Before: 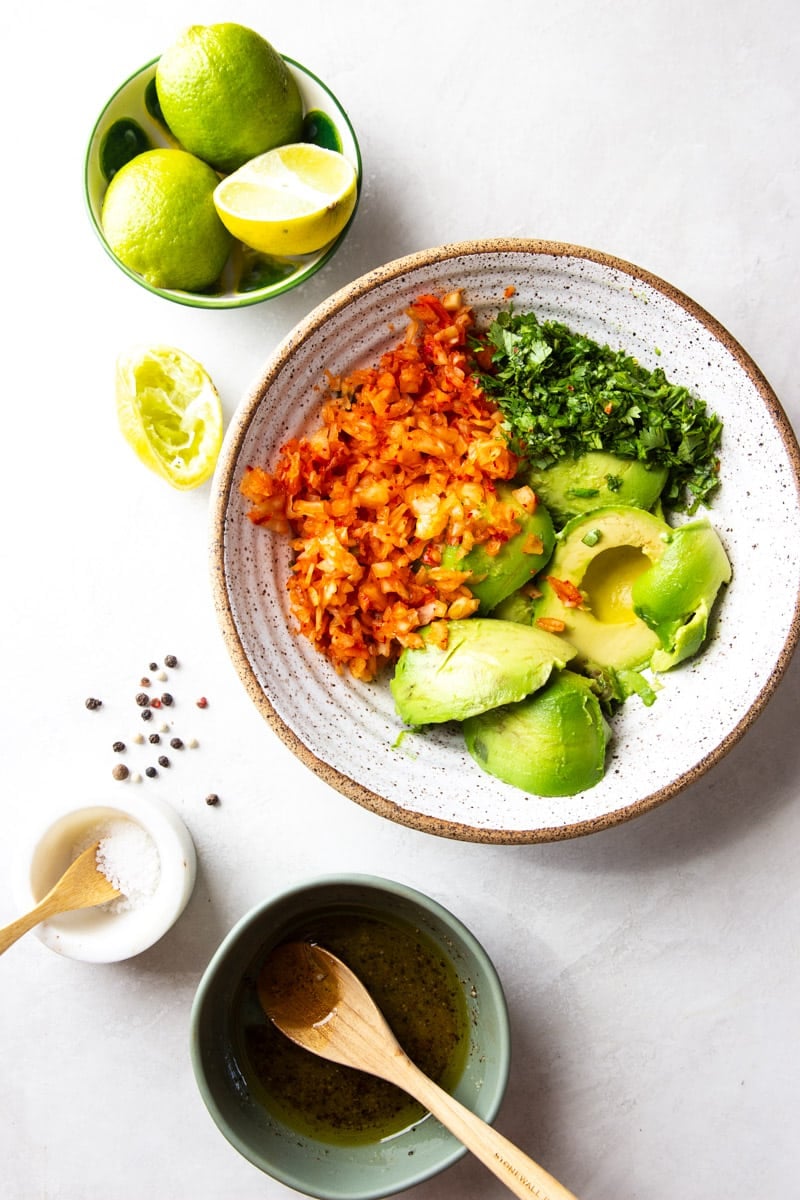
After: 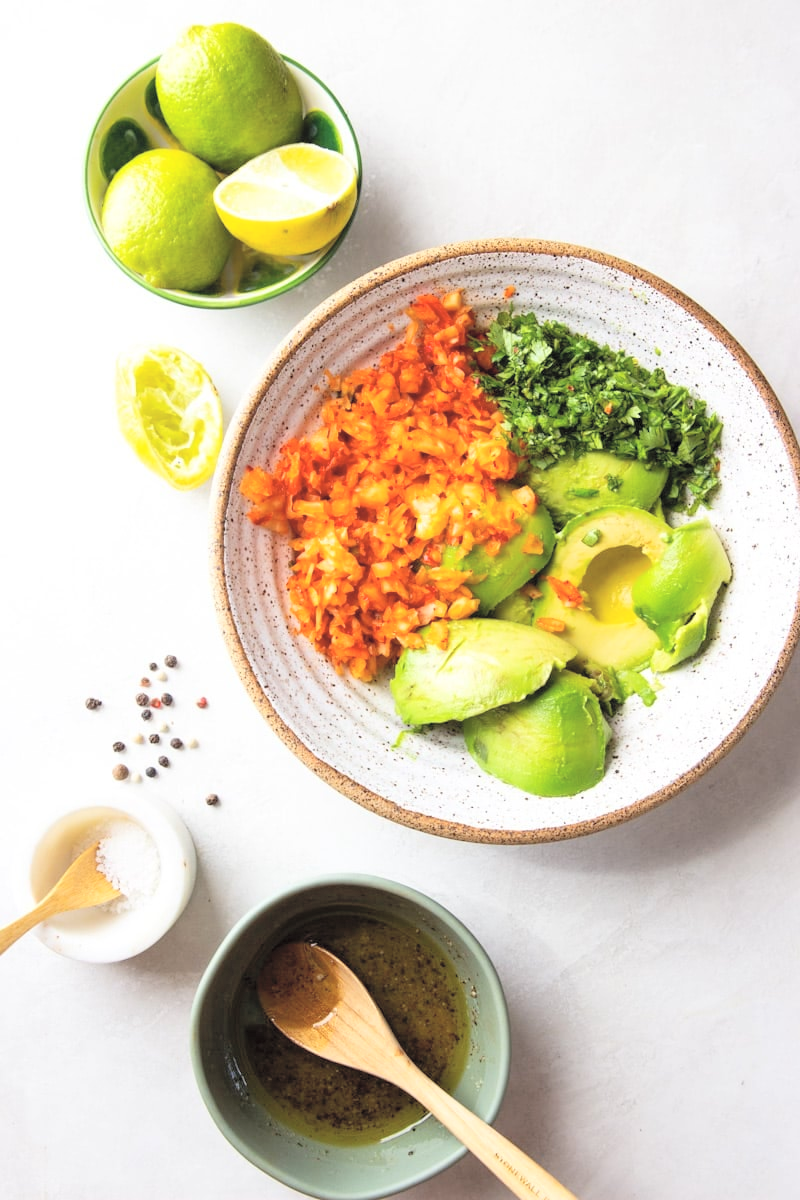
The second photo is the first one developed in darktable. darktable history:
contrast brightness saturation: brightness 0.281
